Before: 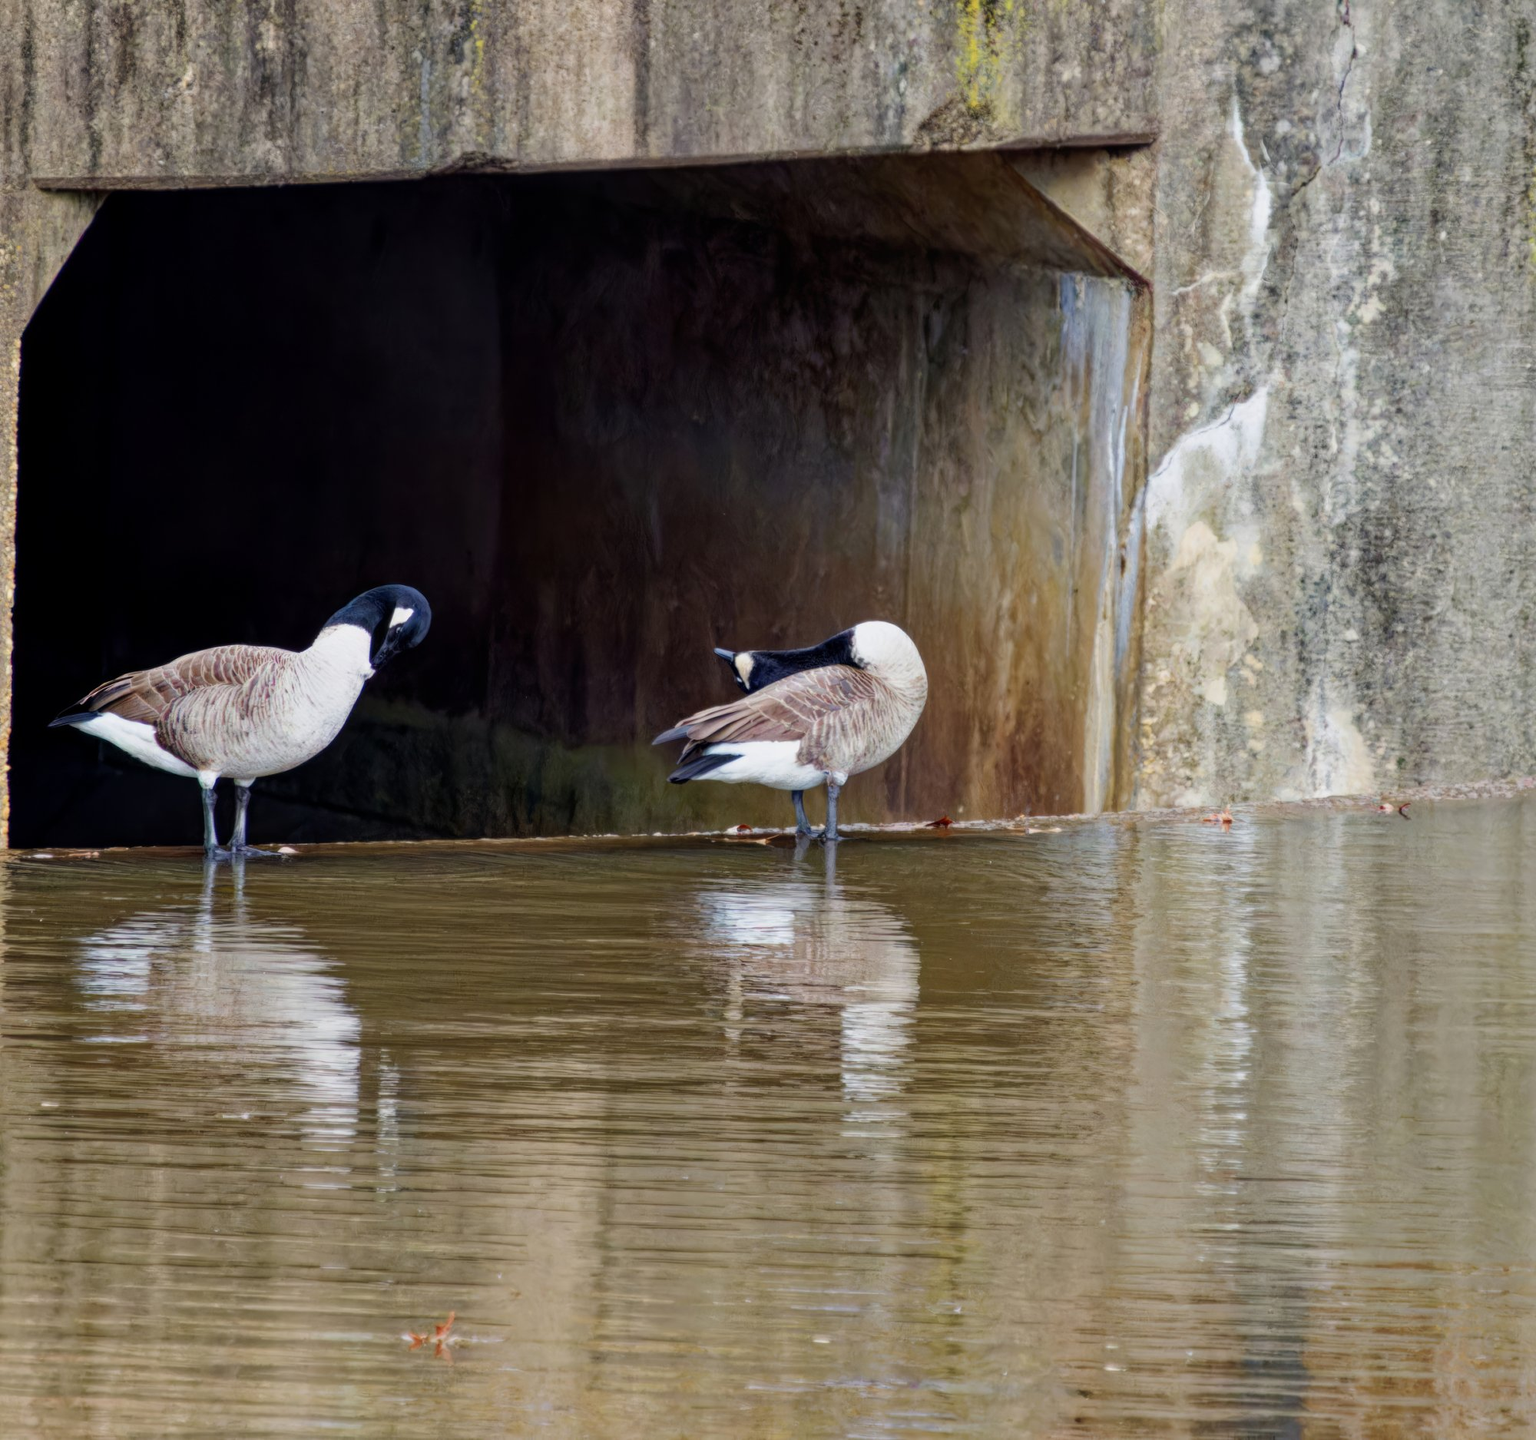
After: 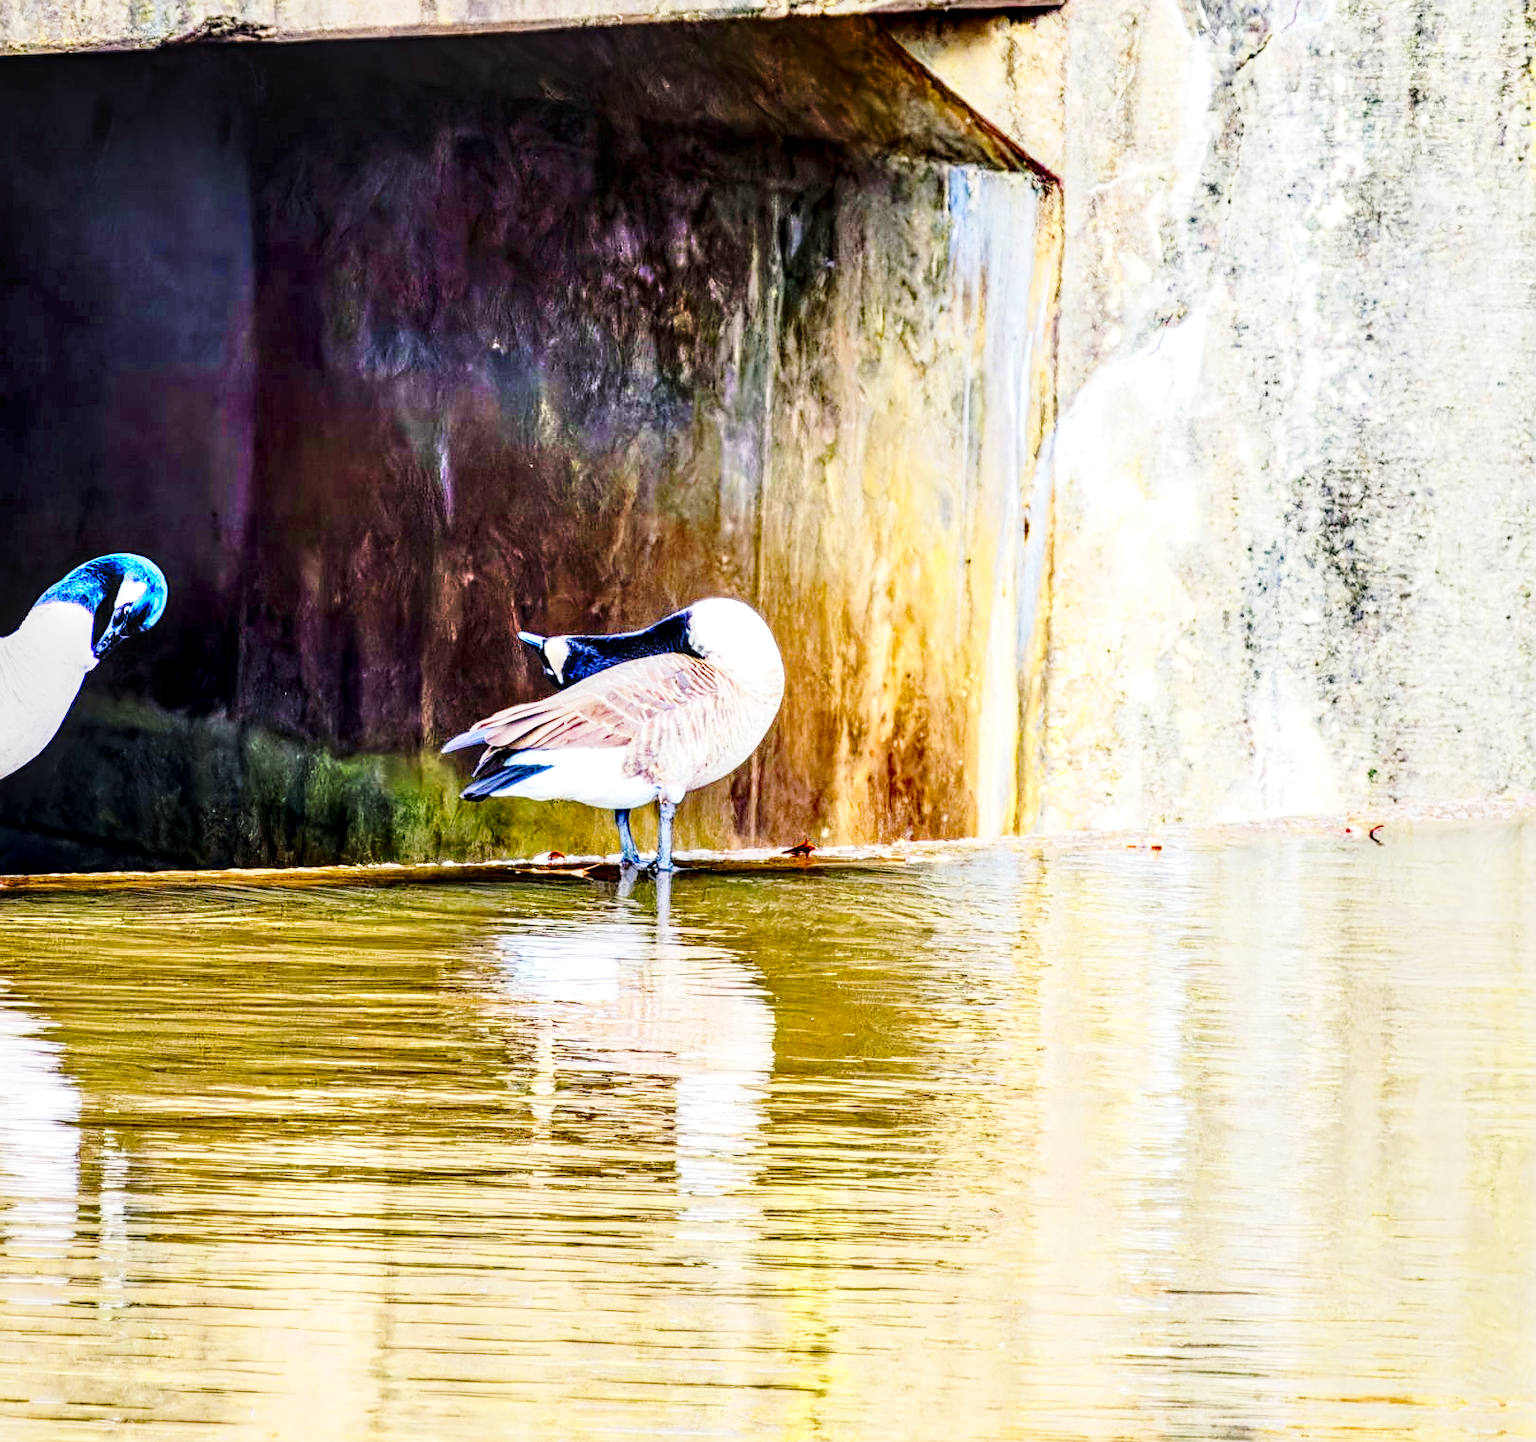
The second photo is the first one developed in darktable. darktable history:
color balance rgb: shadows lift › chroma 2.042%, shadows lift › hue 185.93°, linear chroma grading › global chroma 15.541%, perceptual saturation grading › global saturation 20%, perceptual saturation grading › highlights -25.833%, perceptual saturation grading › shadows 49.66%
base curve: curves: ch0 [(0, 0) (0.028, 0.03) (0.121, 0.232) (0.46, 0.748) (0.859, 0.968) (1, 1)], preserve colors none
crop: left 19.323%, top 9.696%, right 0.001%, bottom 9.612%
local contrast: detail 154%
color zones: curves: ch0 [(0.004, 0.305) (0.261, 0.623) (0.389, 0.399) (0.708, 0.571) (0.947, 0.34)]; ch1 [(0.025, 0.645) (0.229, 0.584) (0.326, 0.551) (0.484, 0.262) (0.757, 0.643)], mix -63.97%
tone equalizer: -7 EV 0.144 EV, -6 EV 0.588 EV, -5 EV 1.12 EV, -4 EV 1.35 EV, -3 EV 1.14 EV, -2 EV 0.6 EV, -1 EV 0.168 EV, edges refinement/feathering 500, mask exposure compensation -1.57 EV, preserve details no
shadows and highlights: shadows 73.83, highlights -23.16, soften with gaussian
sharpen: on, module defaults
